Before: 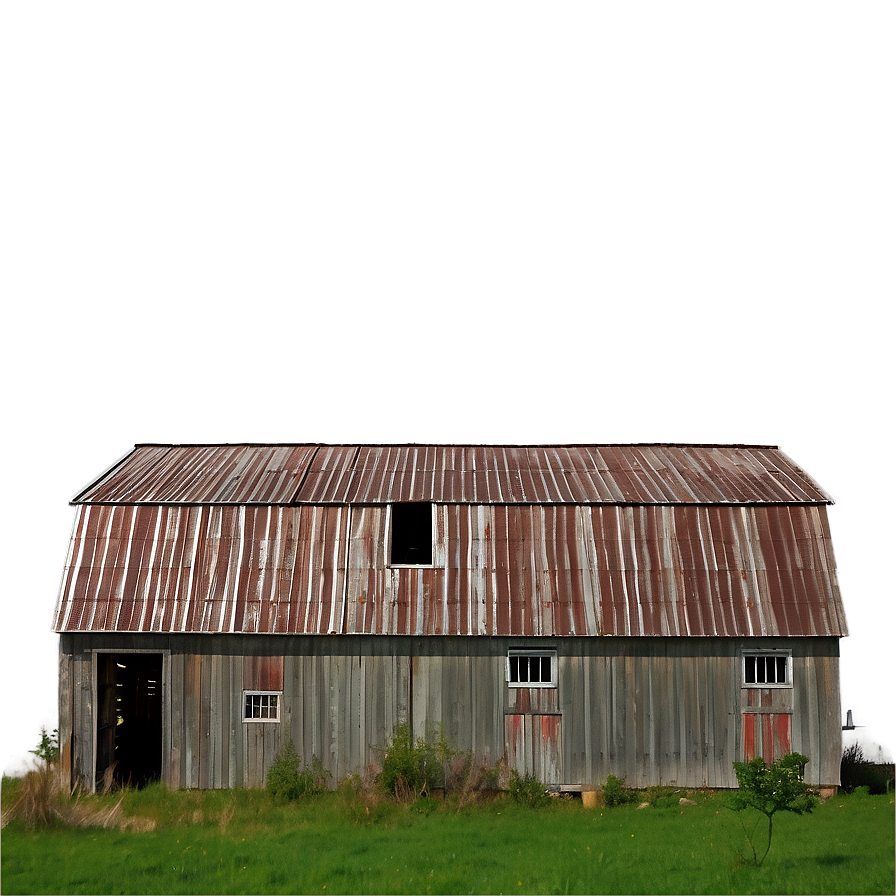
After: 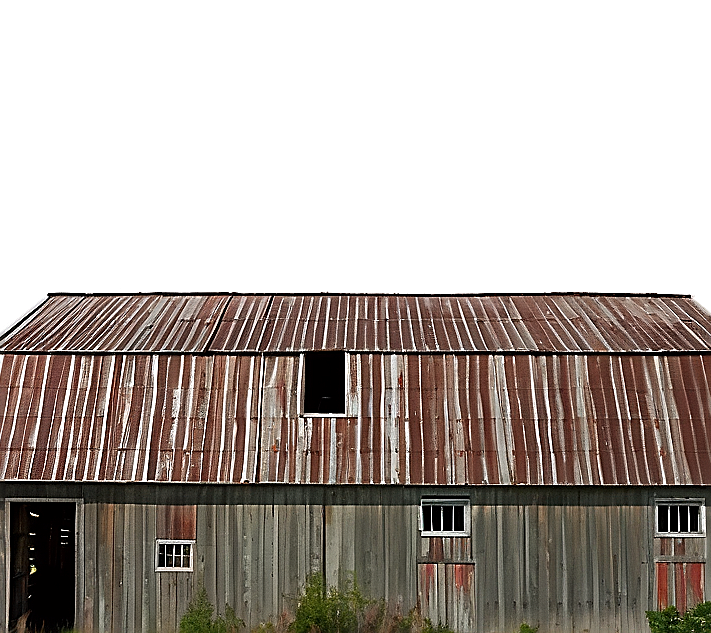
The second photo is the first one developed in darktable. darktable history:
crop: left 9.712%, top 16.928%, right 10.845%, bottom 12.332%
sharpen: amount 0.901
